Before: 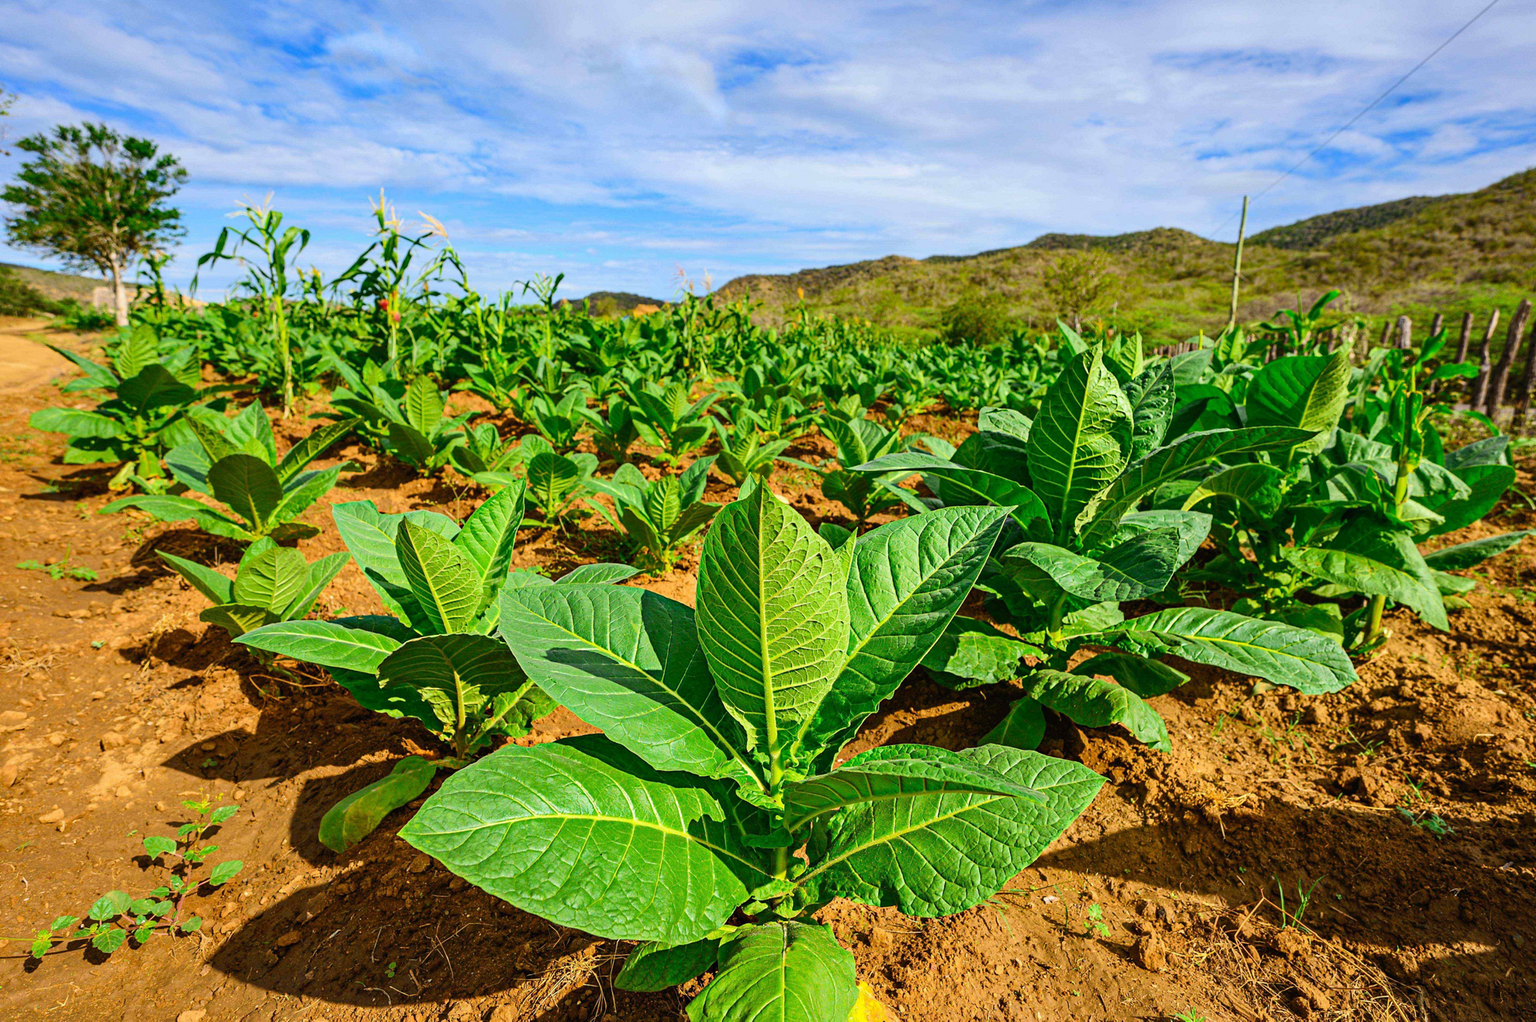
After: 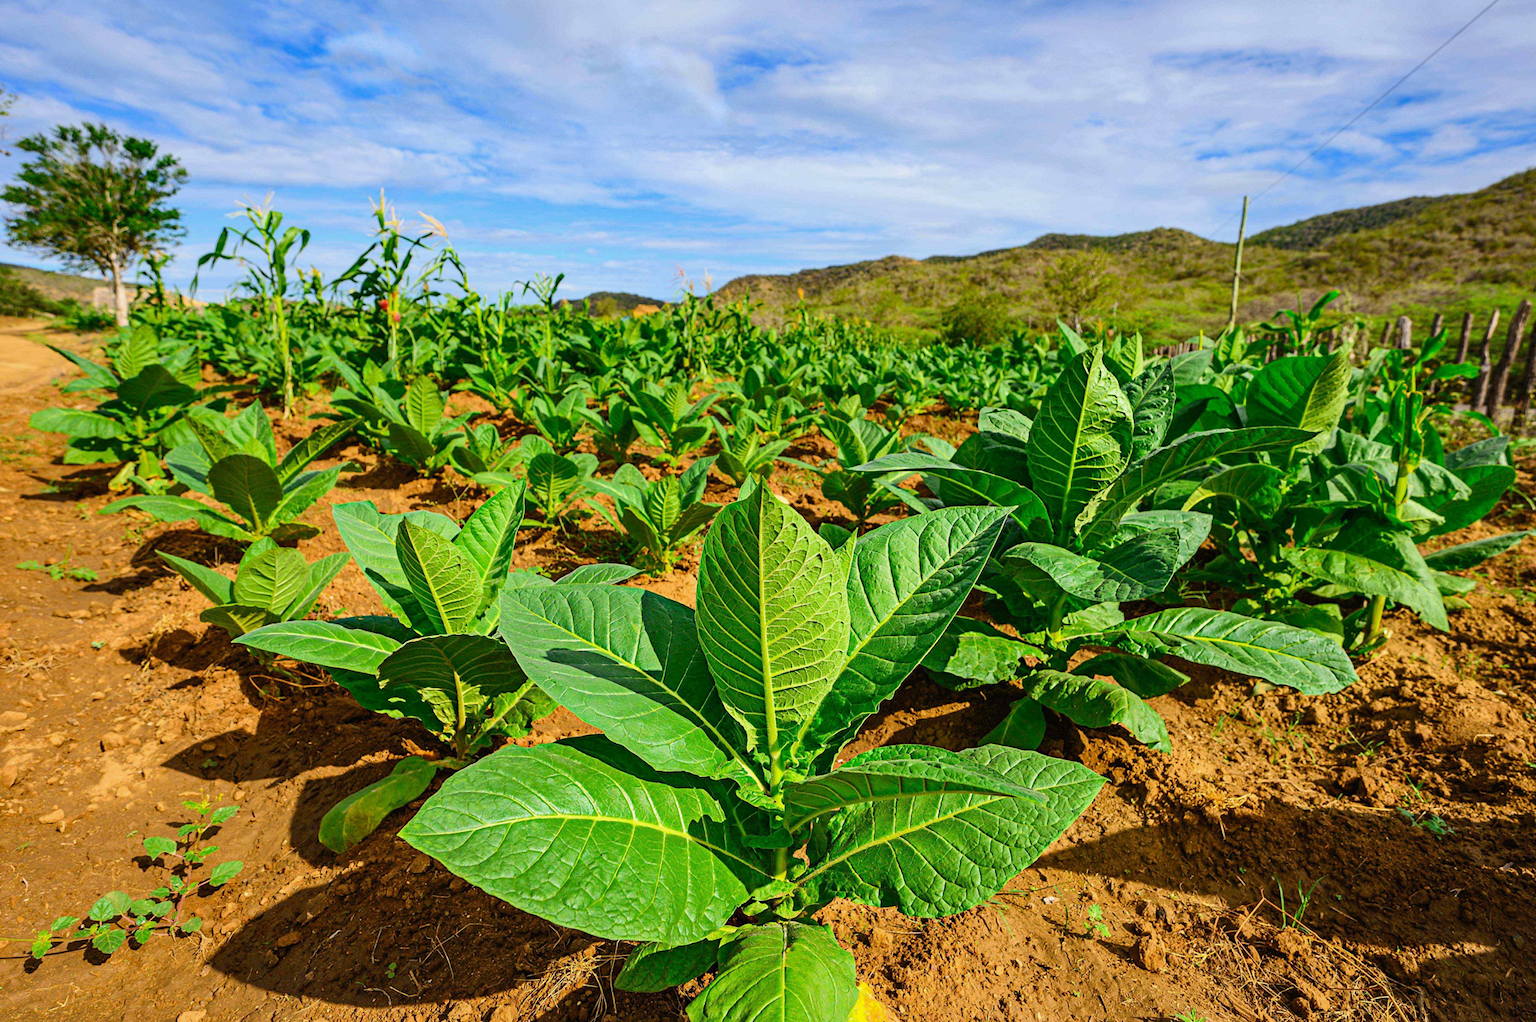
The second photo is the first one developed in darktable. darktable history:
exposure: exposure -0.068 EV, compensate highlight preservation false
